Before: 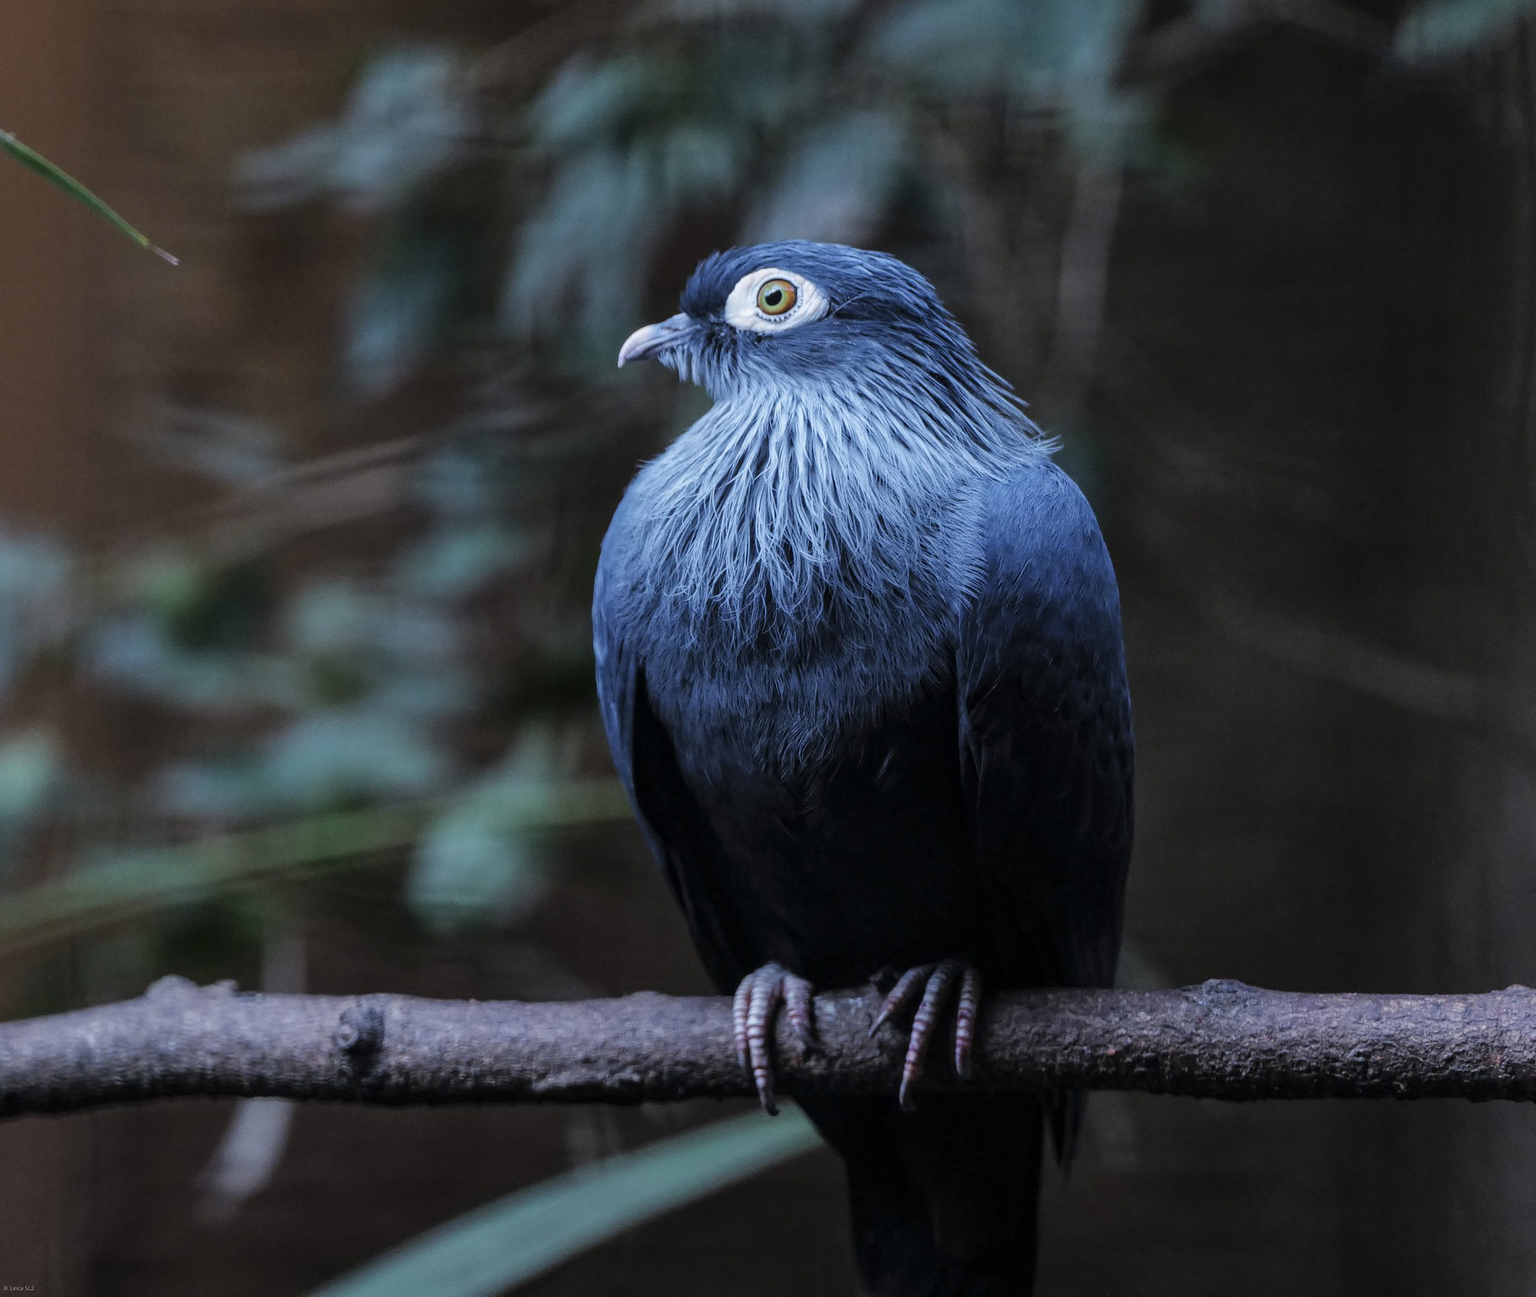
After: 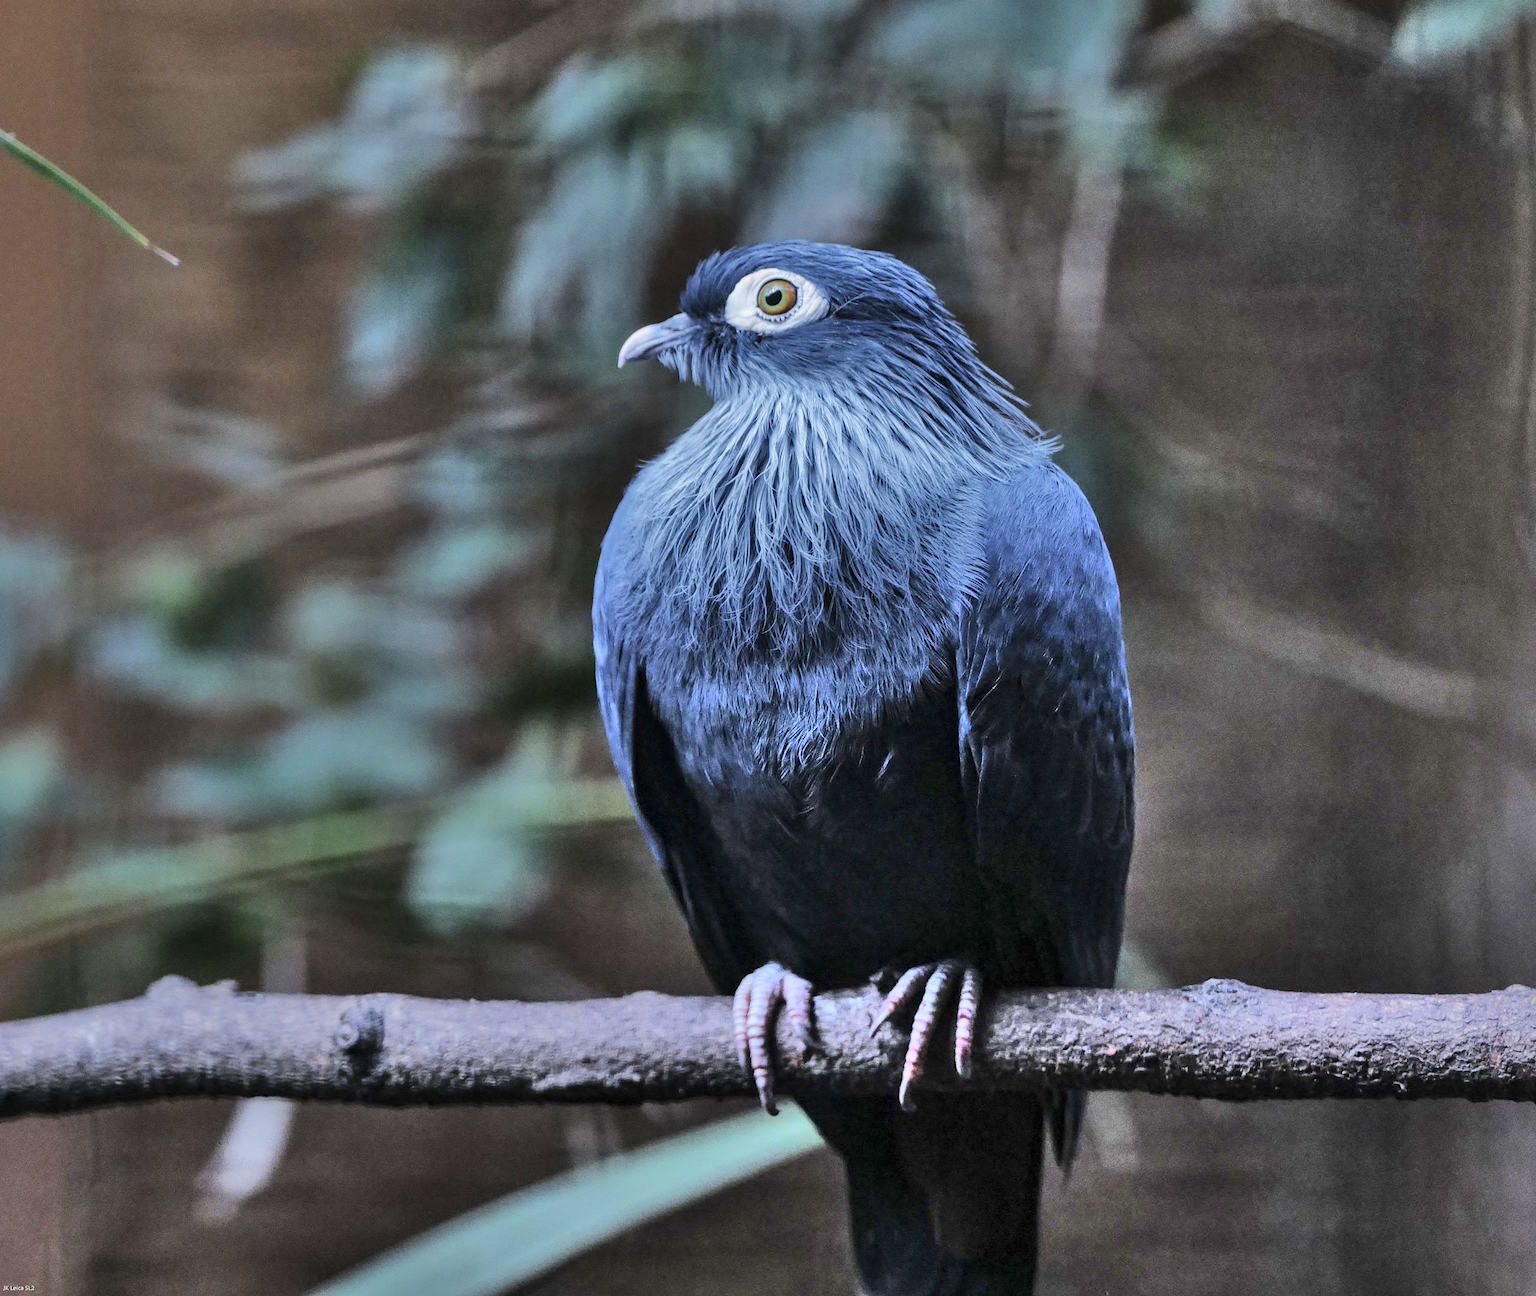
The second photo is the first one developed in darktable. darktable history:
shadows and highlights: shadows 76.53, highlights -26.27, soften with gaussian
